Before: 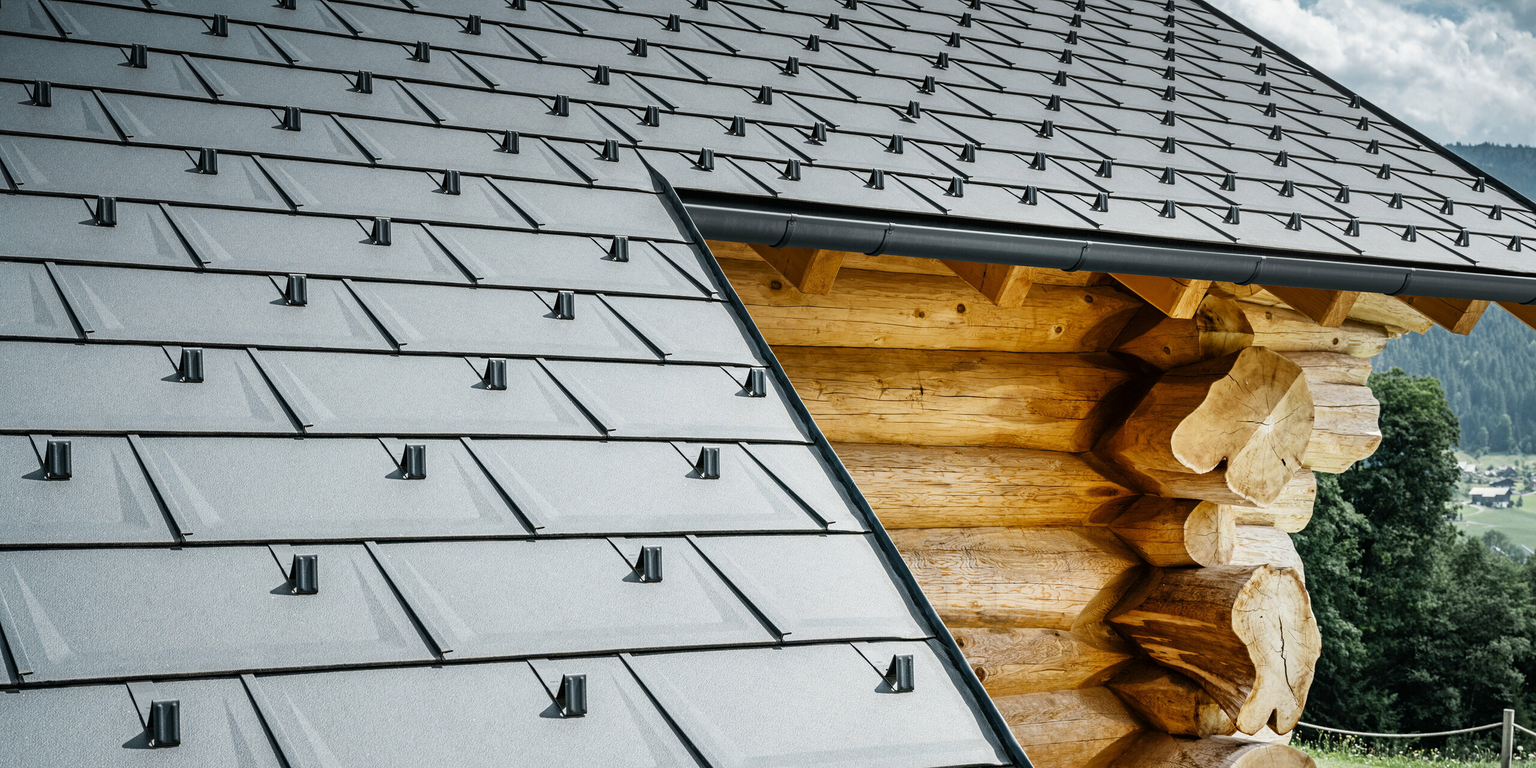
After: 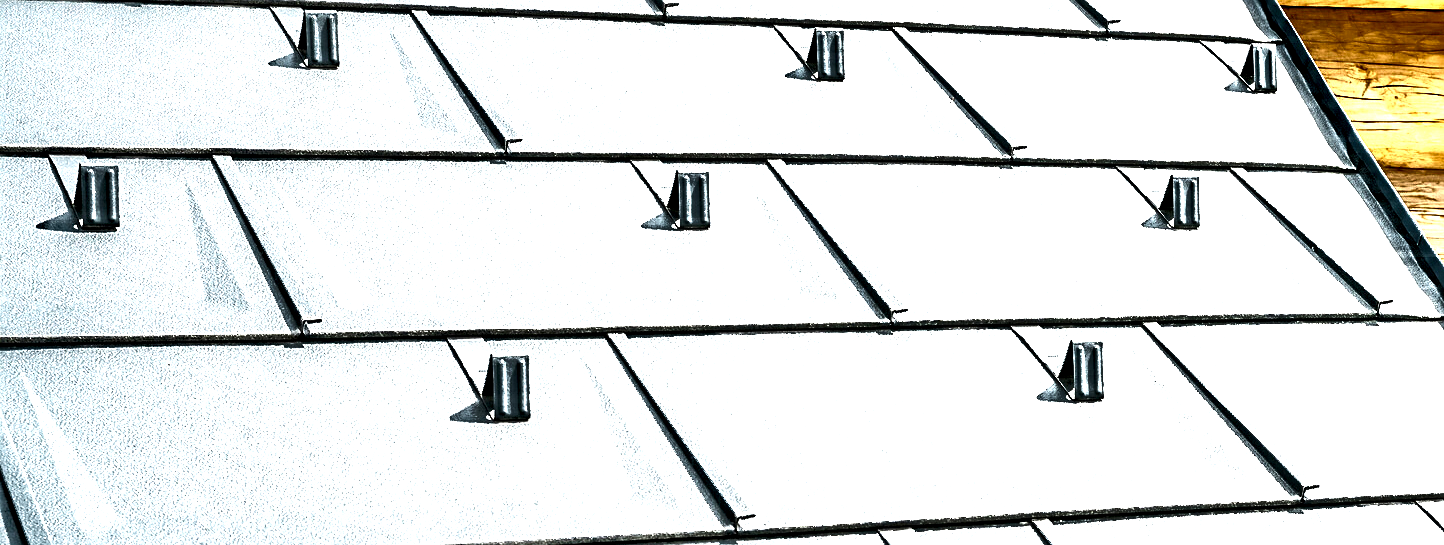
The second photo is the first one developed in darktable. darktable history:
sharpen: on, module defaults
exposure: black level correction 0, exposure 1.6 EV, compensate exposure bias true, compensate highlight preservation false
velvia: strength 9.25%
shadows and highlights: shadows -88.03, highlights -35.45, shadows color adjustment 99.15%, highlights color adjustment 0%, soften with gaussian
contrast equalizer: y [[0.783, 0.666, 0.575, 0.77, 0.556, 0.501], [0.5 ×6], [0.5 ×6], [0, 0.02, 0.272, 0.399, 0.062, 0], [0 ×6]]
crop: top 44.483%, right 43.593%, bottom 12.892%
